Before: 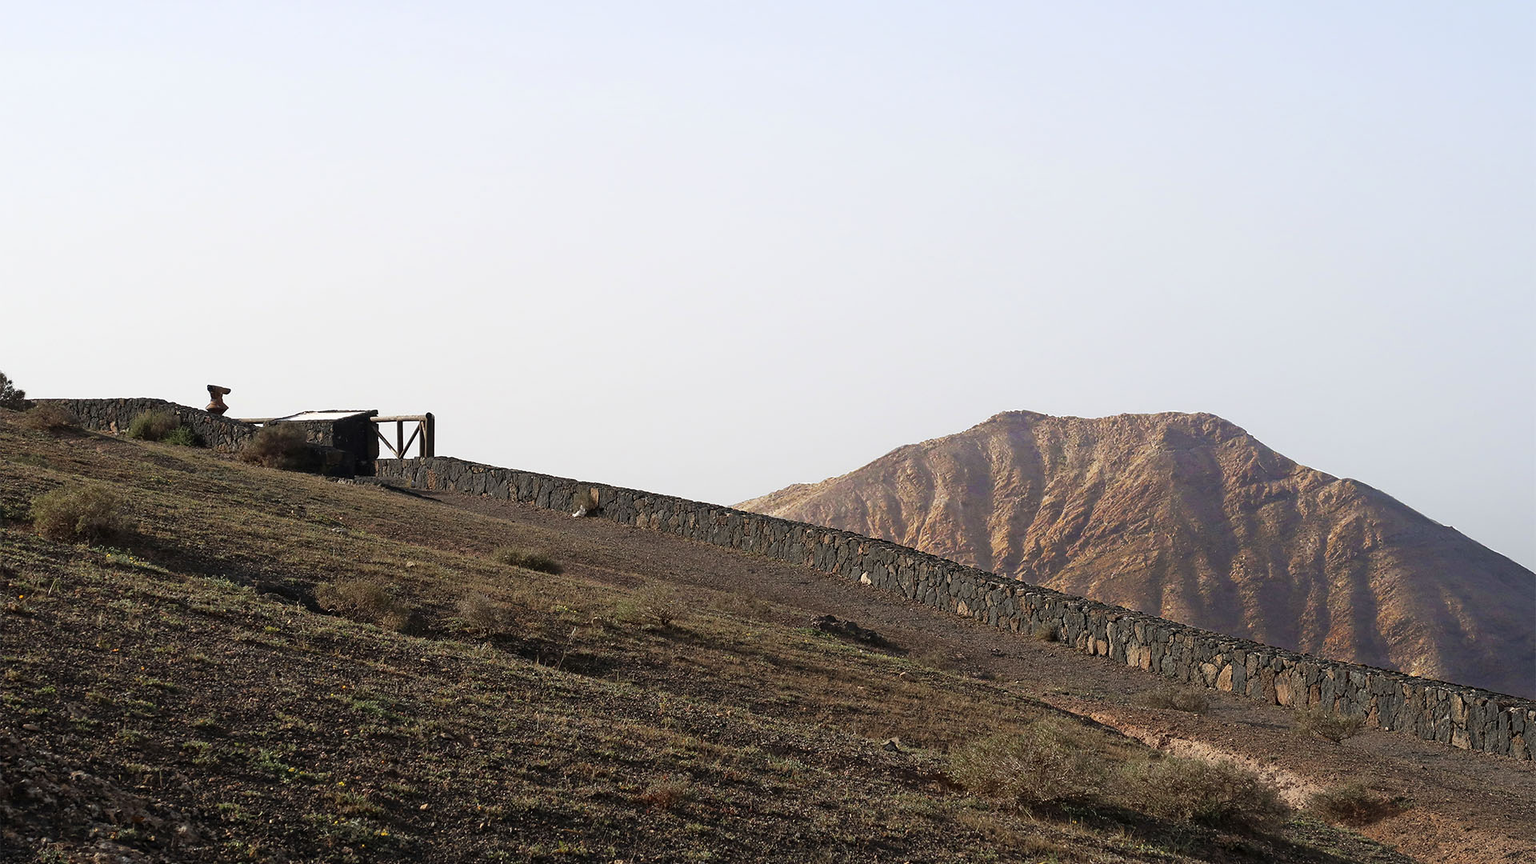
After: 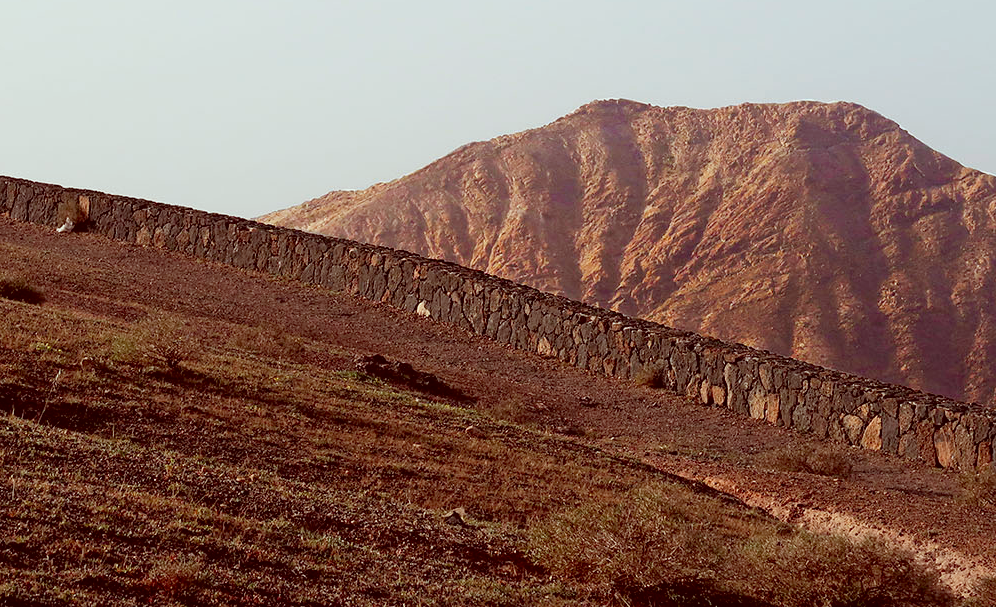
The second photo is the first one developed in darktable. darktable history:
color correction: highlights a* -7.2, highlights b* -0.201, shadows a* 20.85, shadows b* 11.11
crop: left 34.351%, top 38.349%, right 13.729%, bottom 5.381%
tone equalizer: edges refinement/feathering 500, mask exposure compensation -1.57 EV, preserve details no
exposure: black level correction 0.009, exposure -0.164 EV, compensate highlight preservation false
